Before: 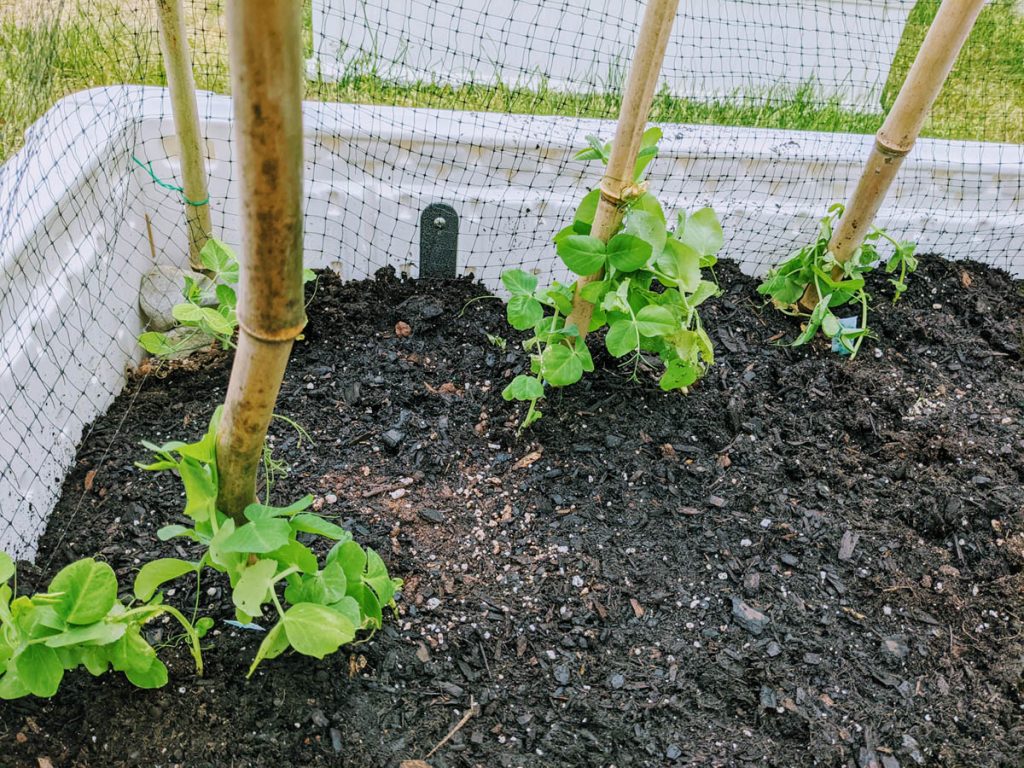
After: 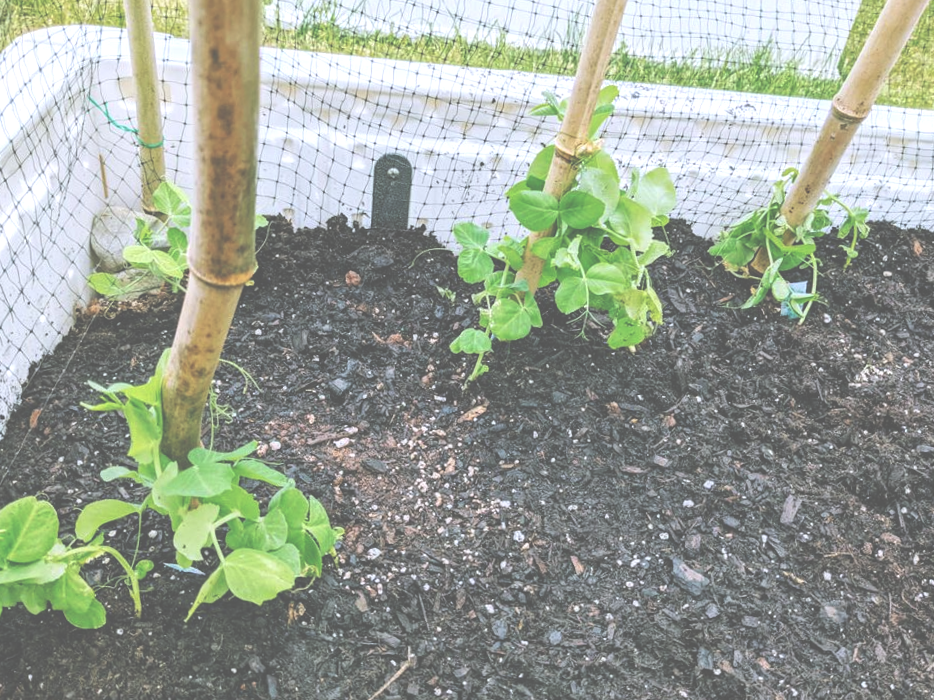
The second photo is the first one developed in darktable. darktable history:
exposure: black level correction -0.071, exposure 0.5 EV, compensate highlight preservation false
white balance: red 0.983, blue 1.036
crop and rotate: angle -1.96°, left 3.097%, top 4.154%, right 1.586%, bottom 0.529%
contrast brightness saturation: saturation -0.05
